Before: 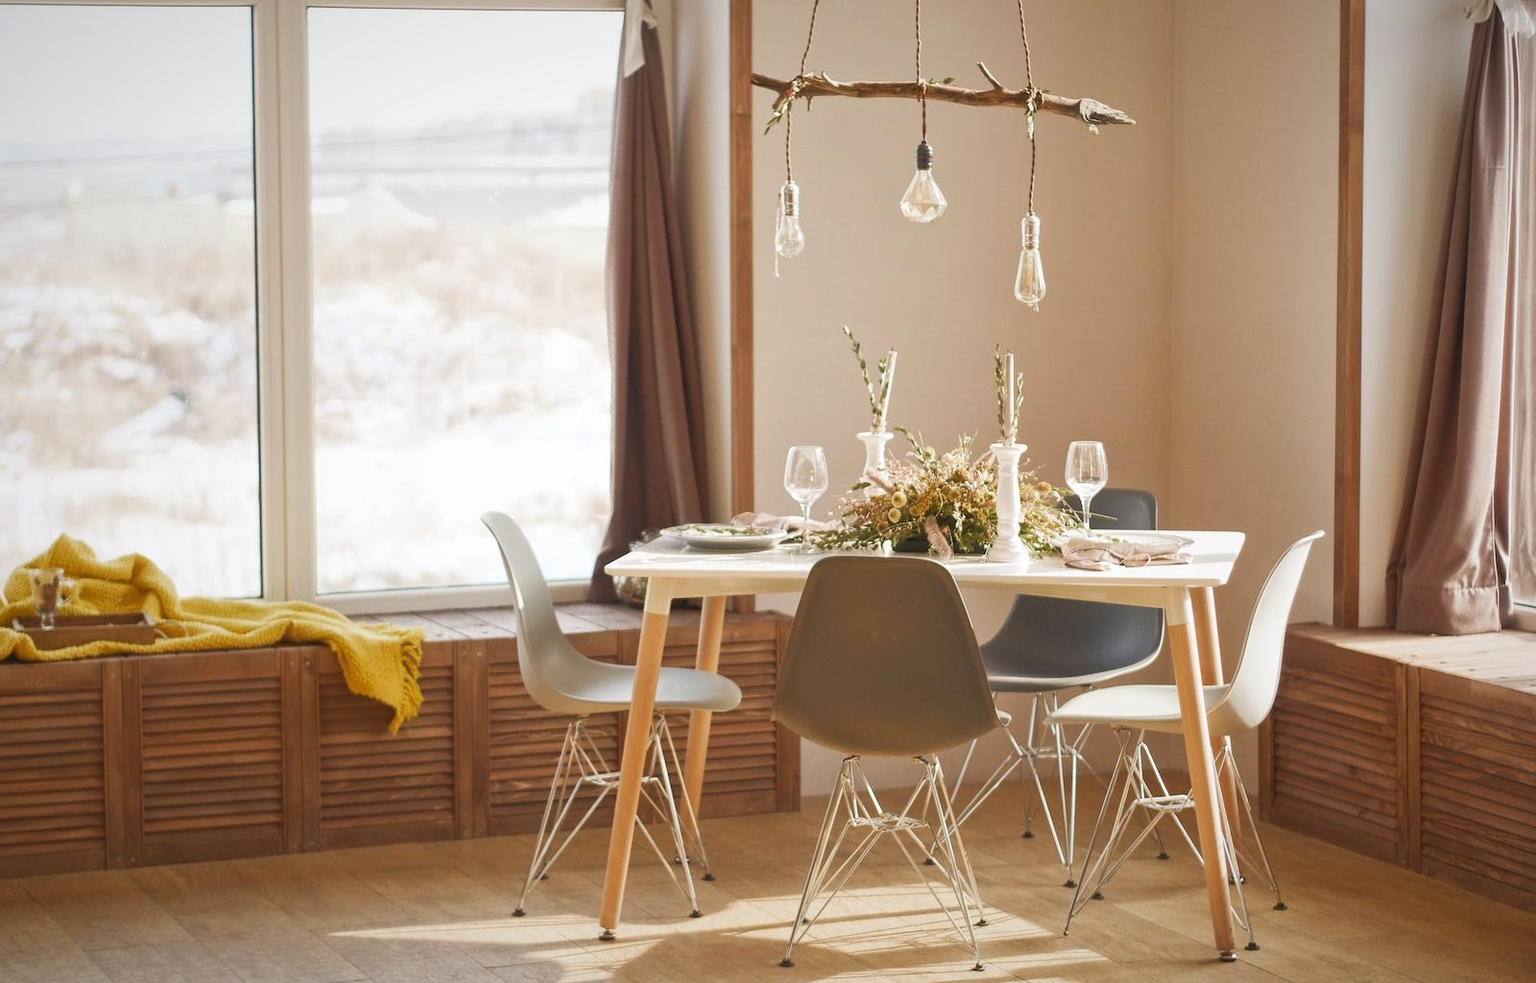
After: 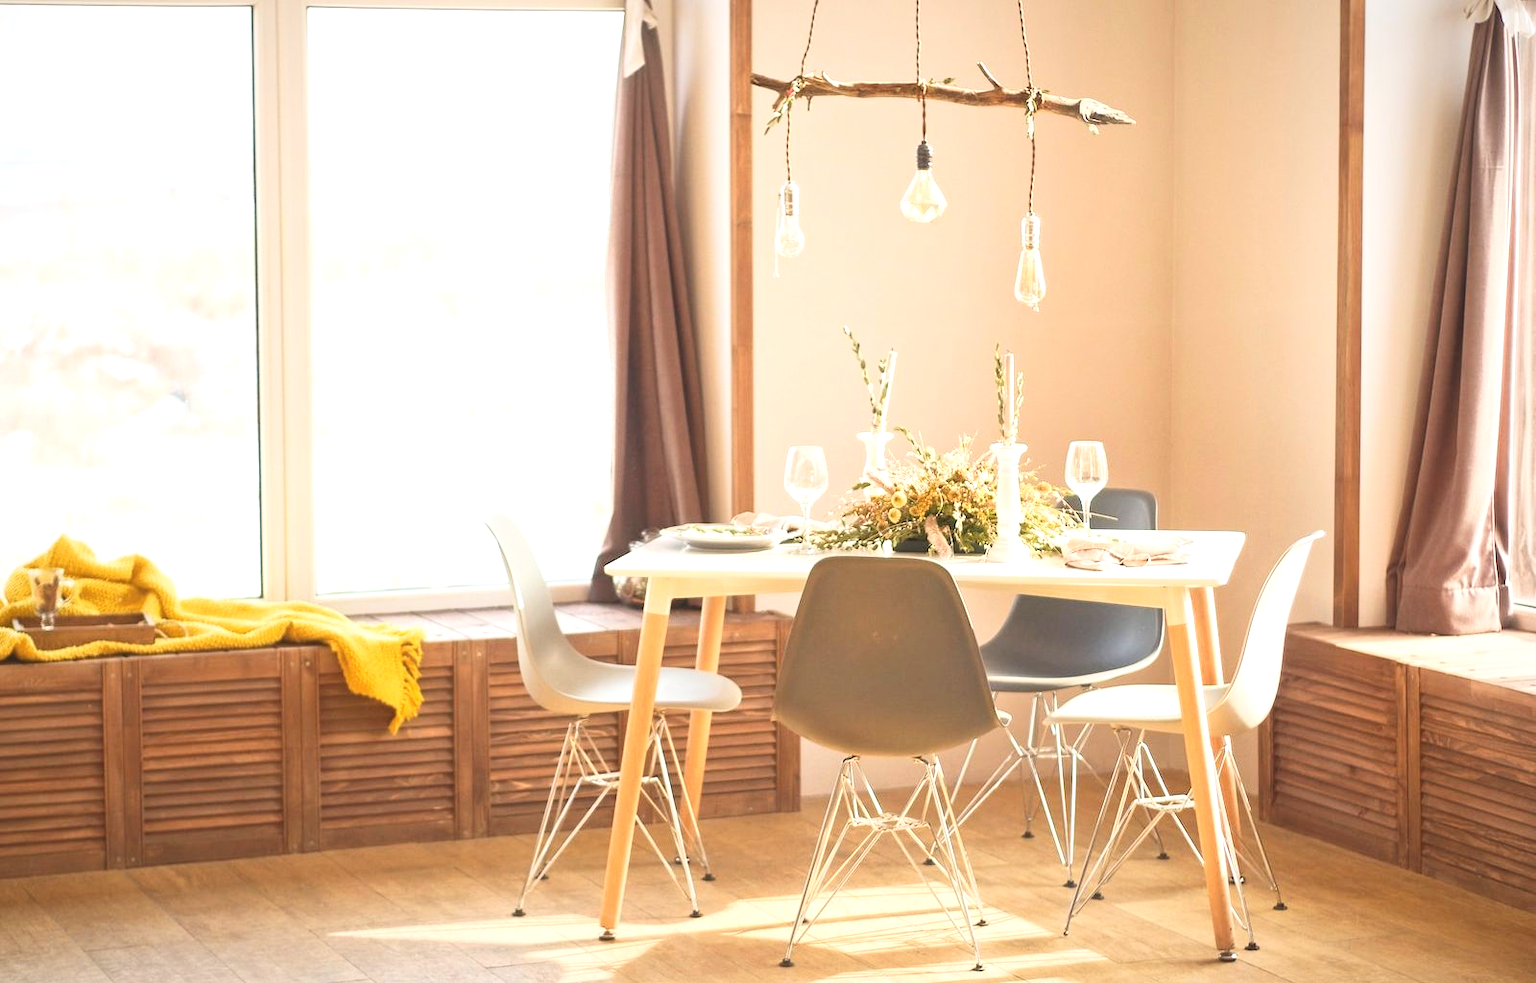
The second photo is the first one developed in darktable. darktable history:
contrast brightness saturation: contrast 0.2, brightness 0.146, saturation 0.136
exposure: black level correction -0.002, exposure 0.704 EV, compensate highlight preservation false
